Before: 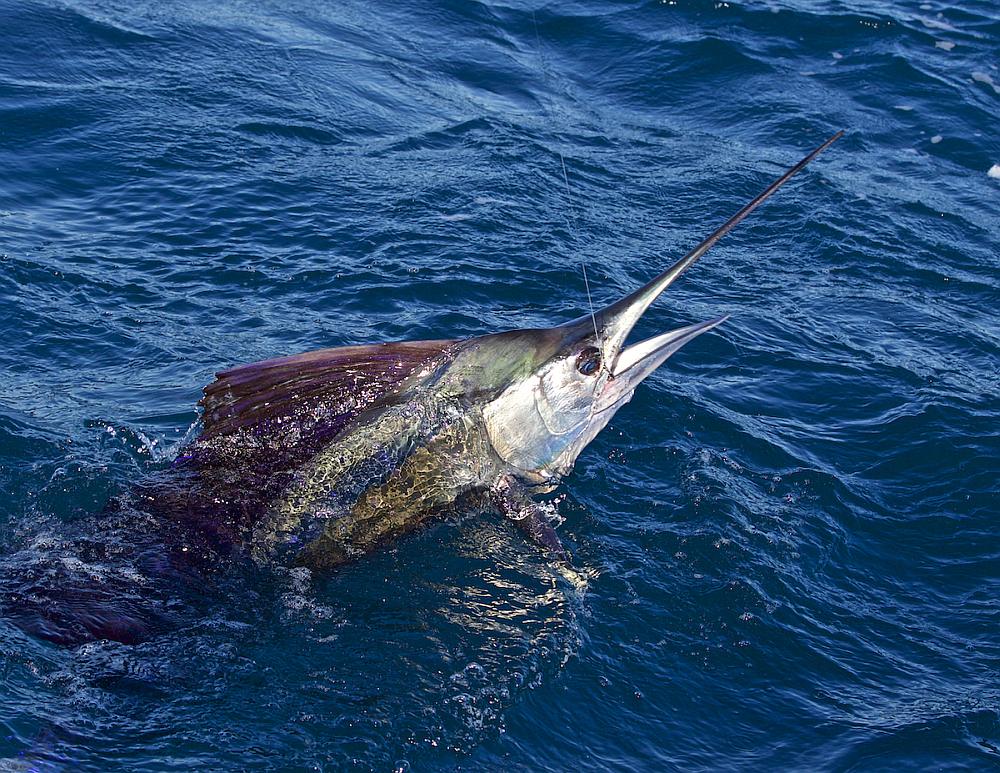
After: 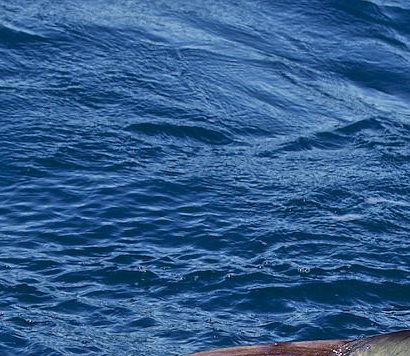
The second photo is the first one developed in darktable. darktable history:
crop and rotate: left 10.917%, top 0.091%, right 48.073%, bottom 53.746%
